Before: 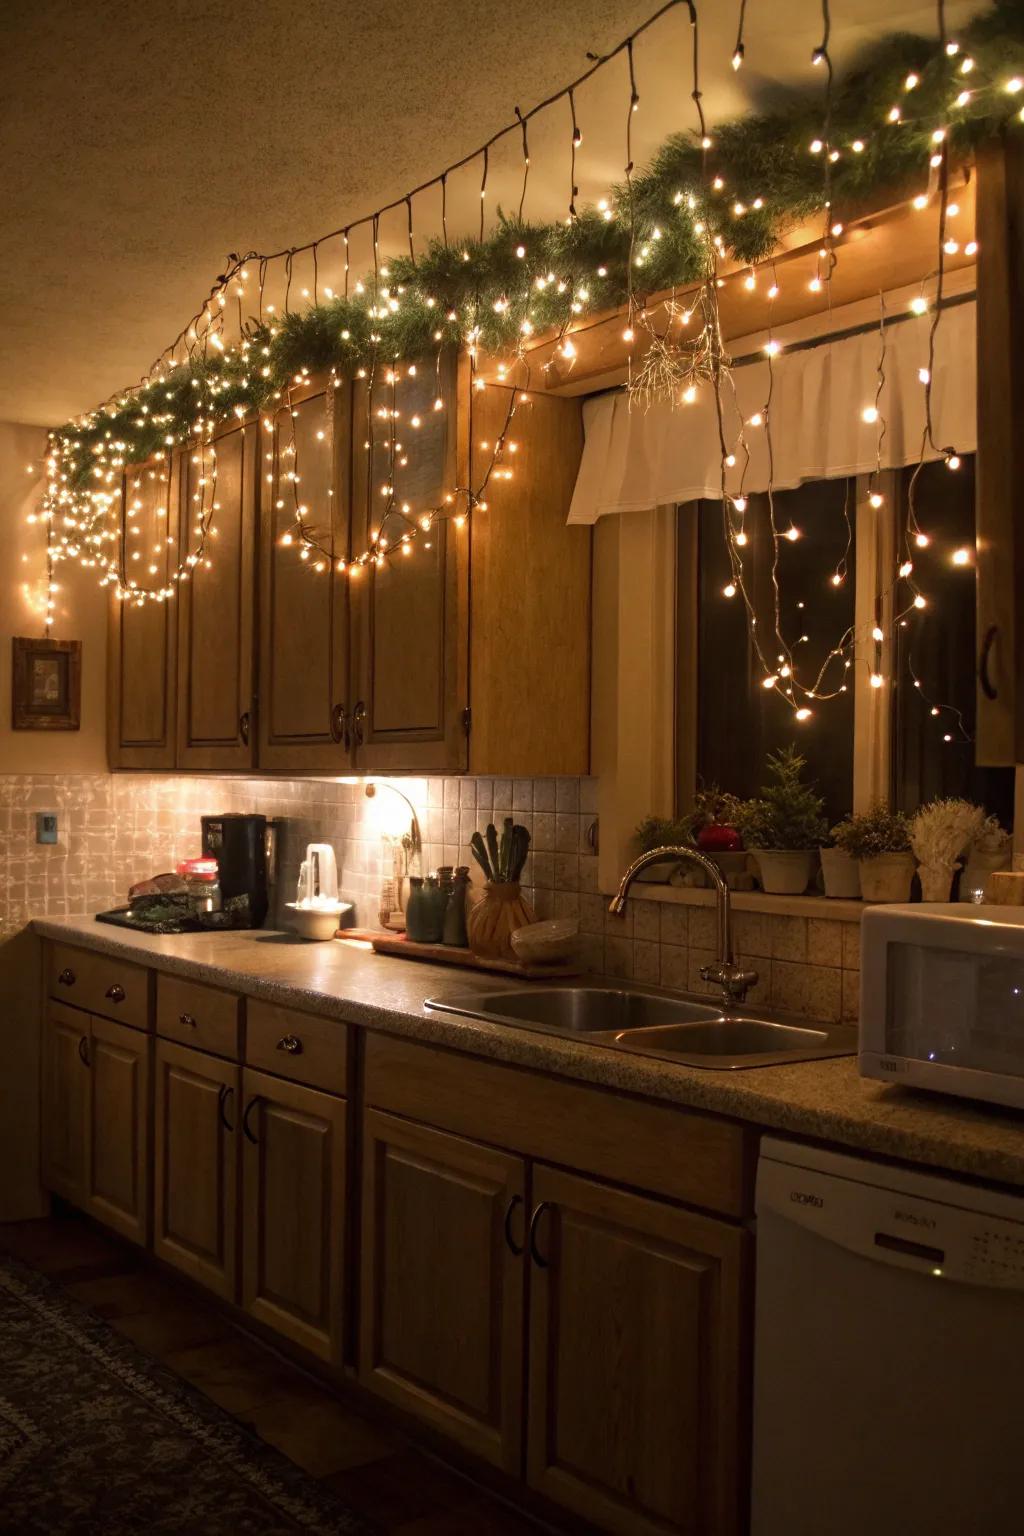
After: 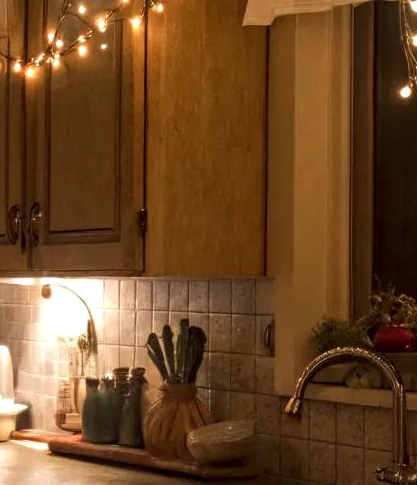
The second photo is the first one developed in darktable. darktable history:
crop: left 31.649%, top 32.53%, right 27.533%, bottom 35.868%
exposure: exposure 0.078 EV, compensate exposure bias true, compensate highlight preservation false
color correction: highlights b* -0.044, saturation 0.994
local contrast: on, module defaults
